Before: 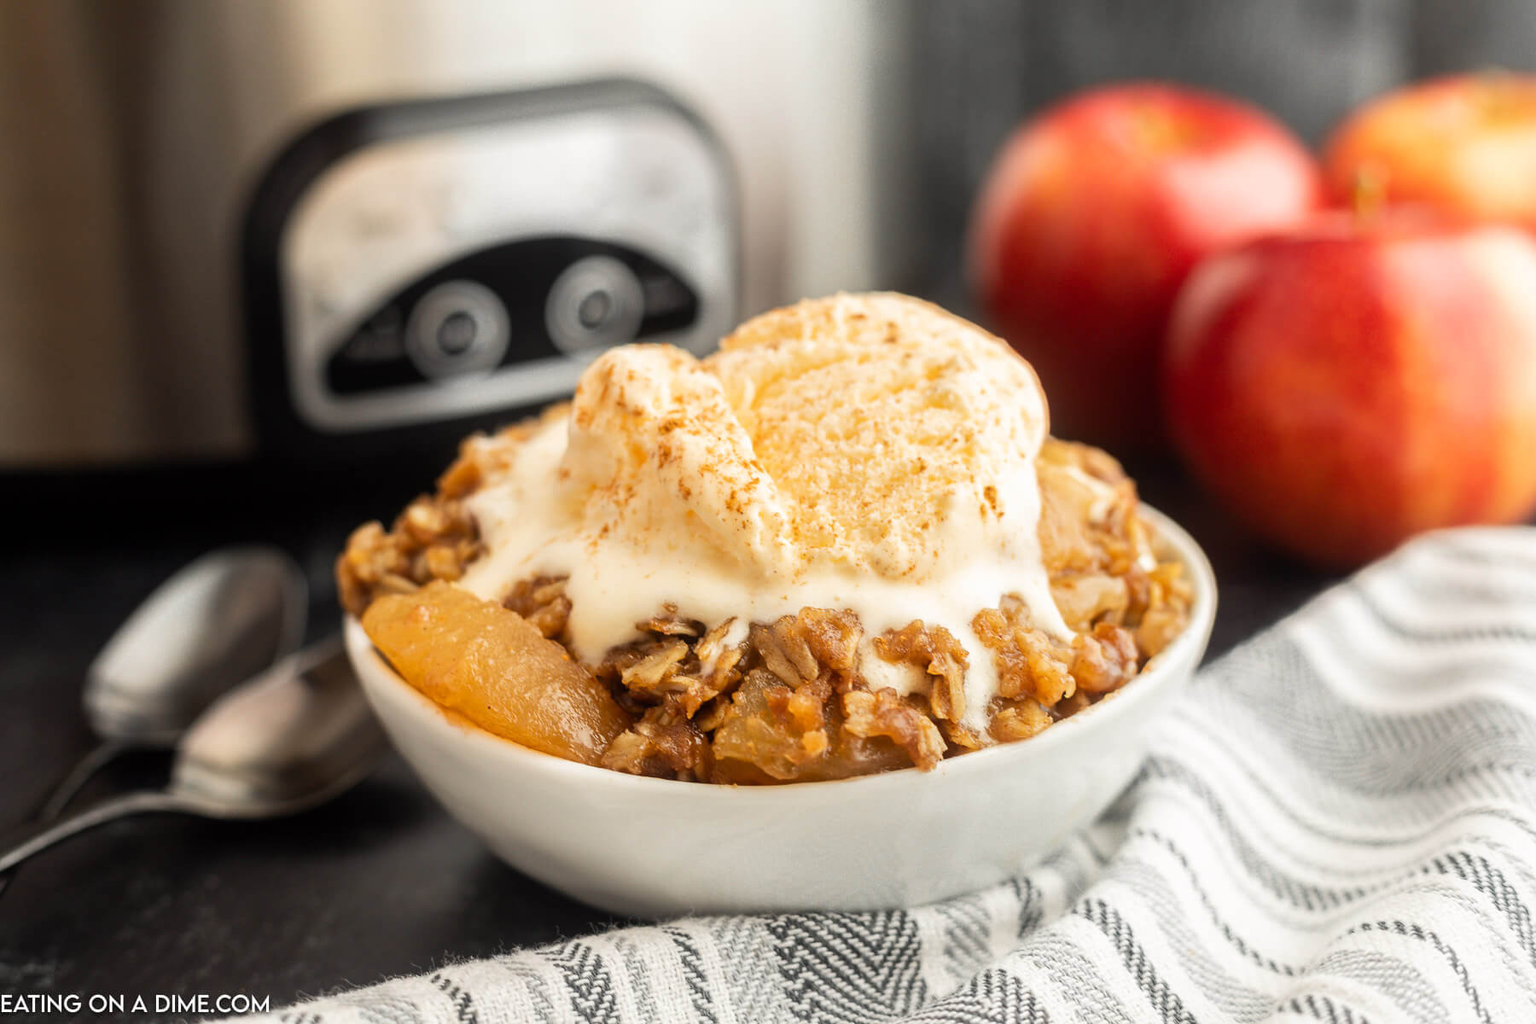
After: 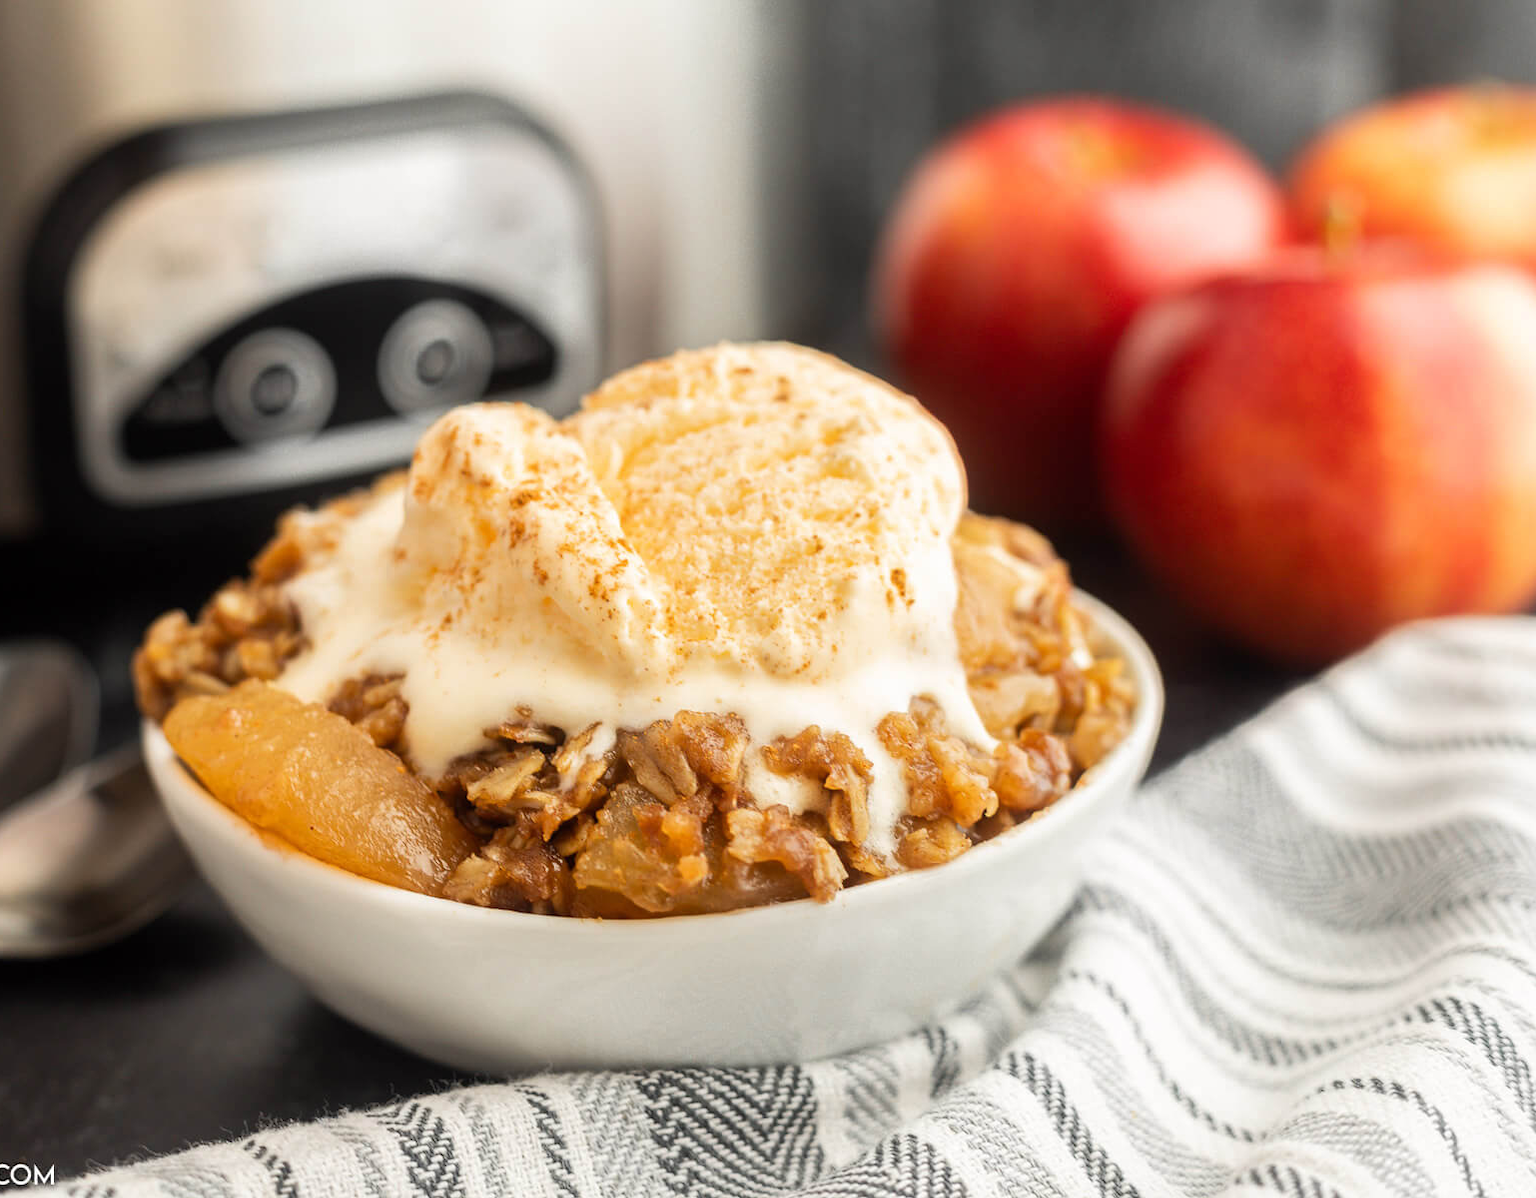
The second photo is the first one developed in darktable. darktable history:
crop and rotate: left 14.531%
